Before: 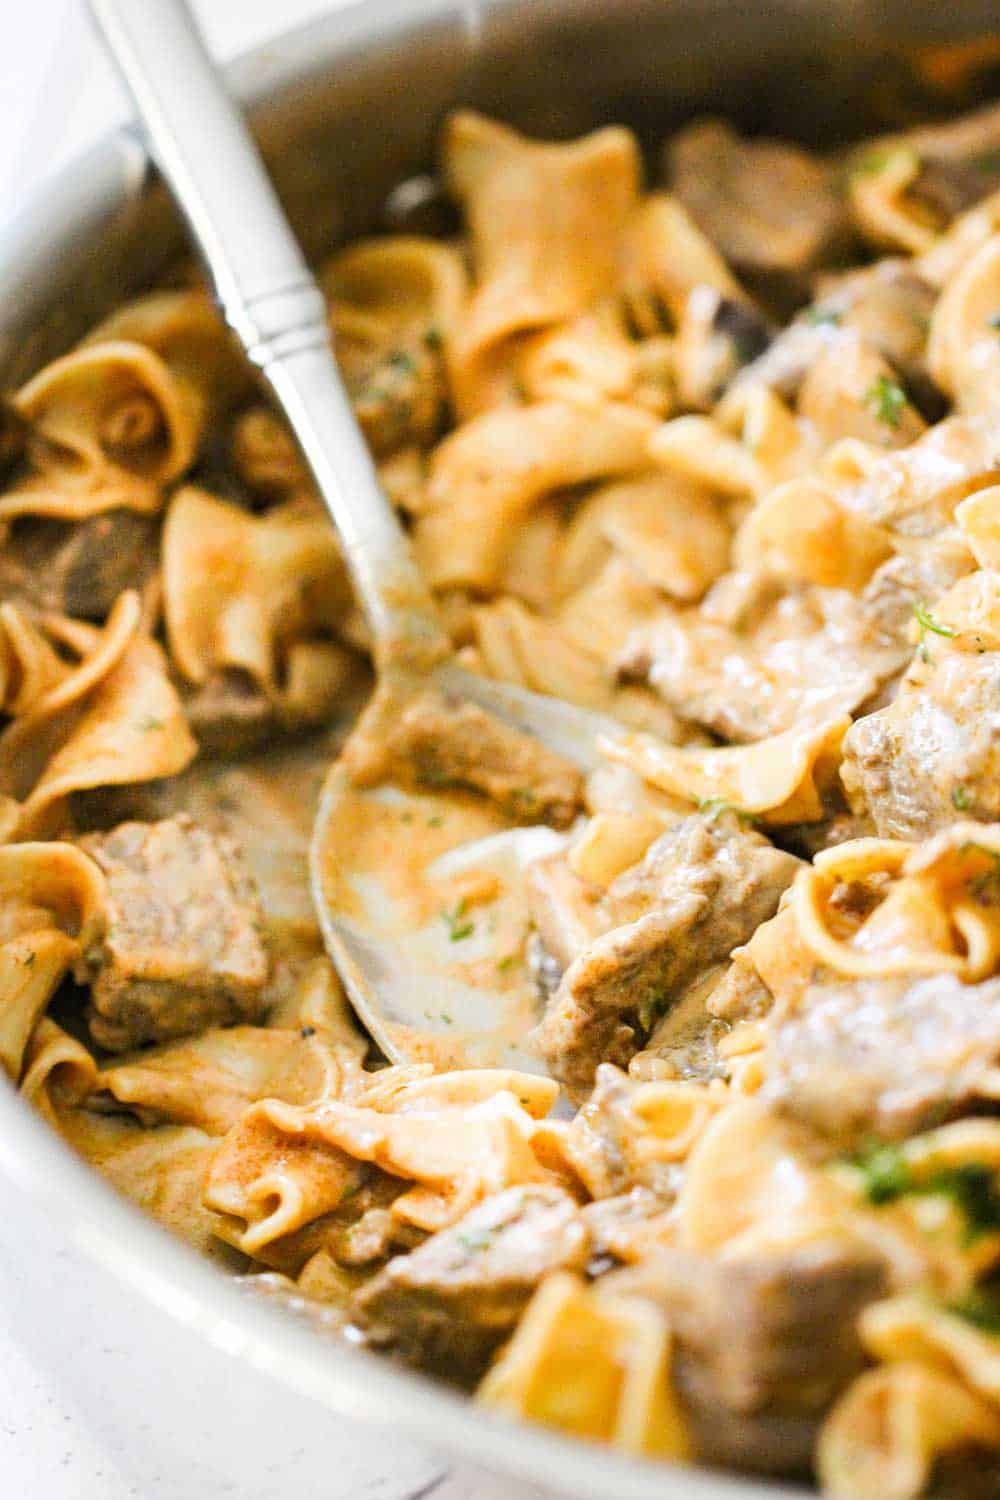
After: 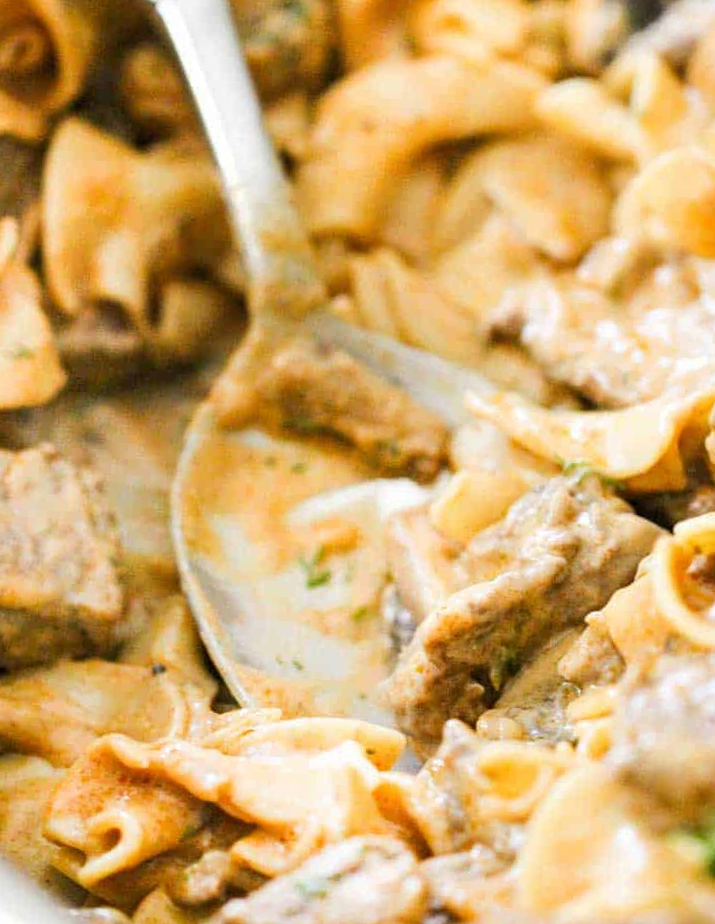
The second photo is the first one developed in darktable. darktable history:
crop and rotate: angle -3.59°, left 9.898%, top 20.907%, right 11.983%, bottom 11.796%
